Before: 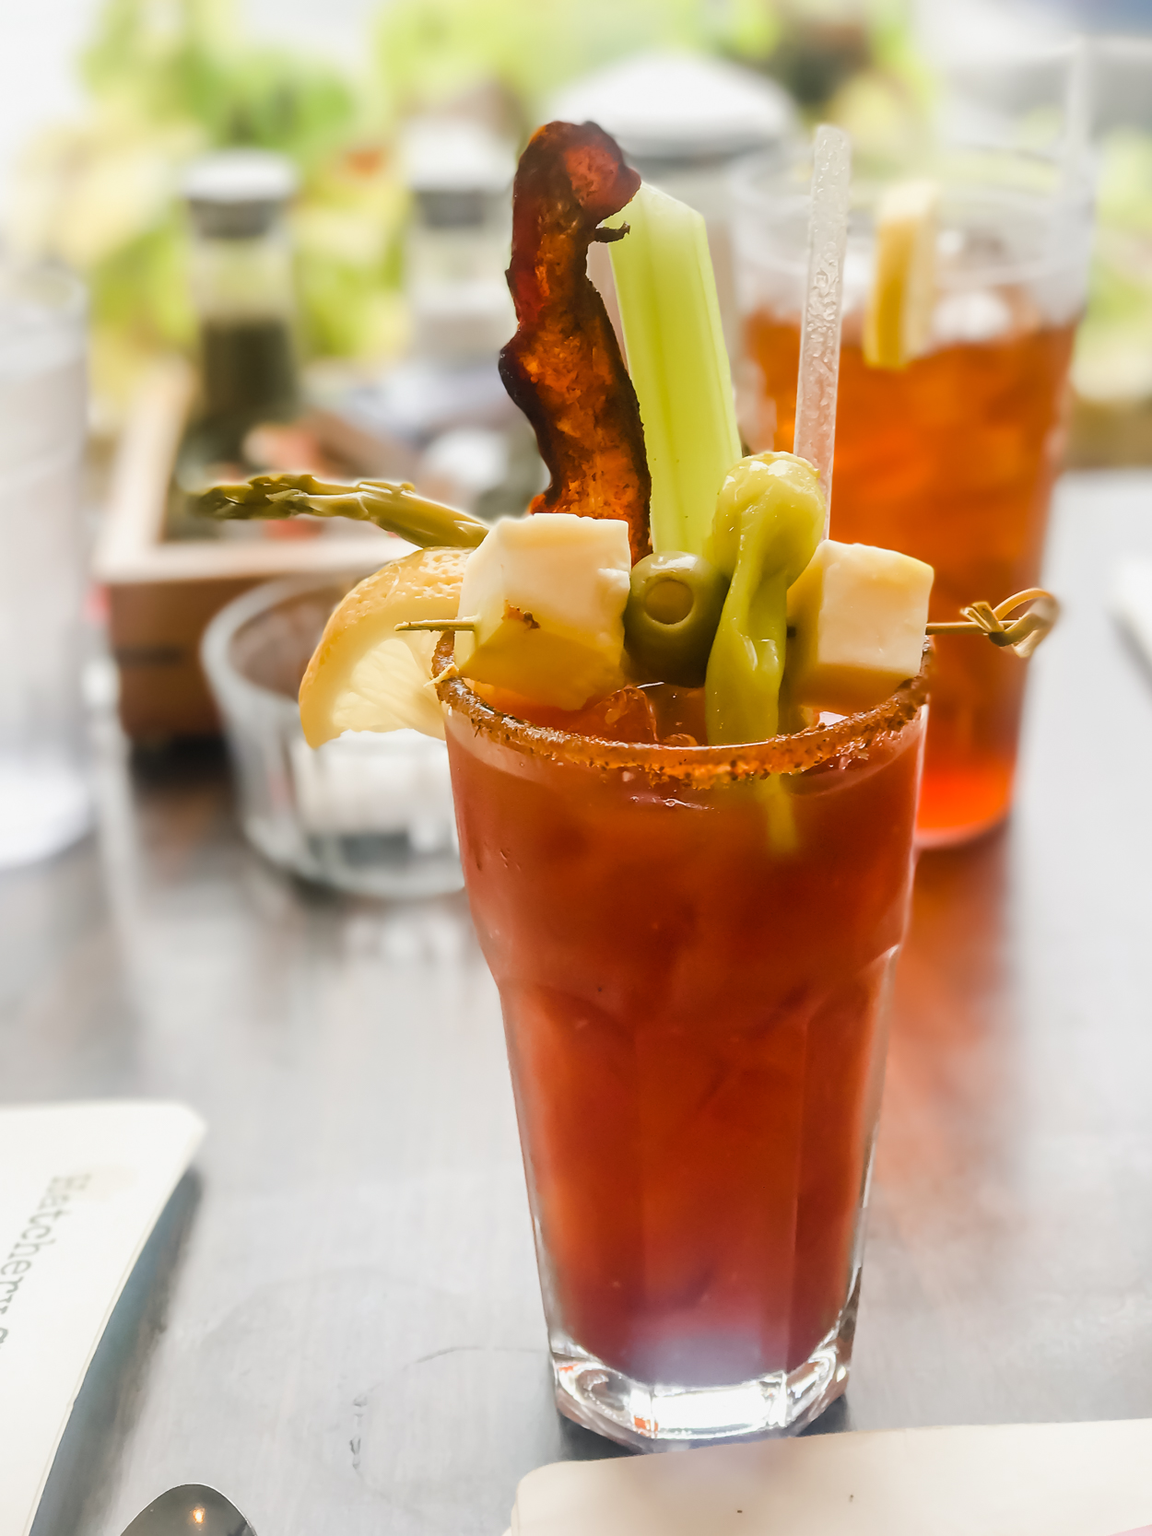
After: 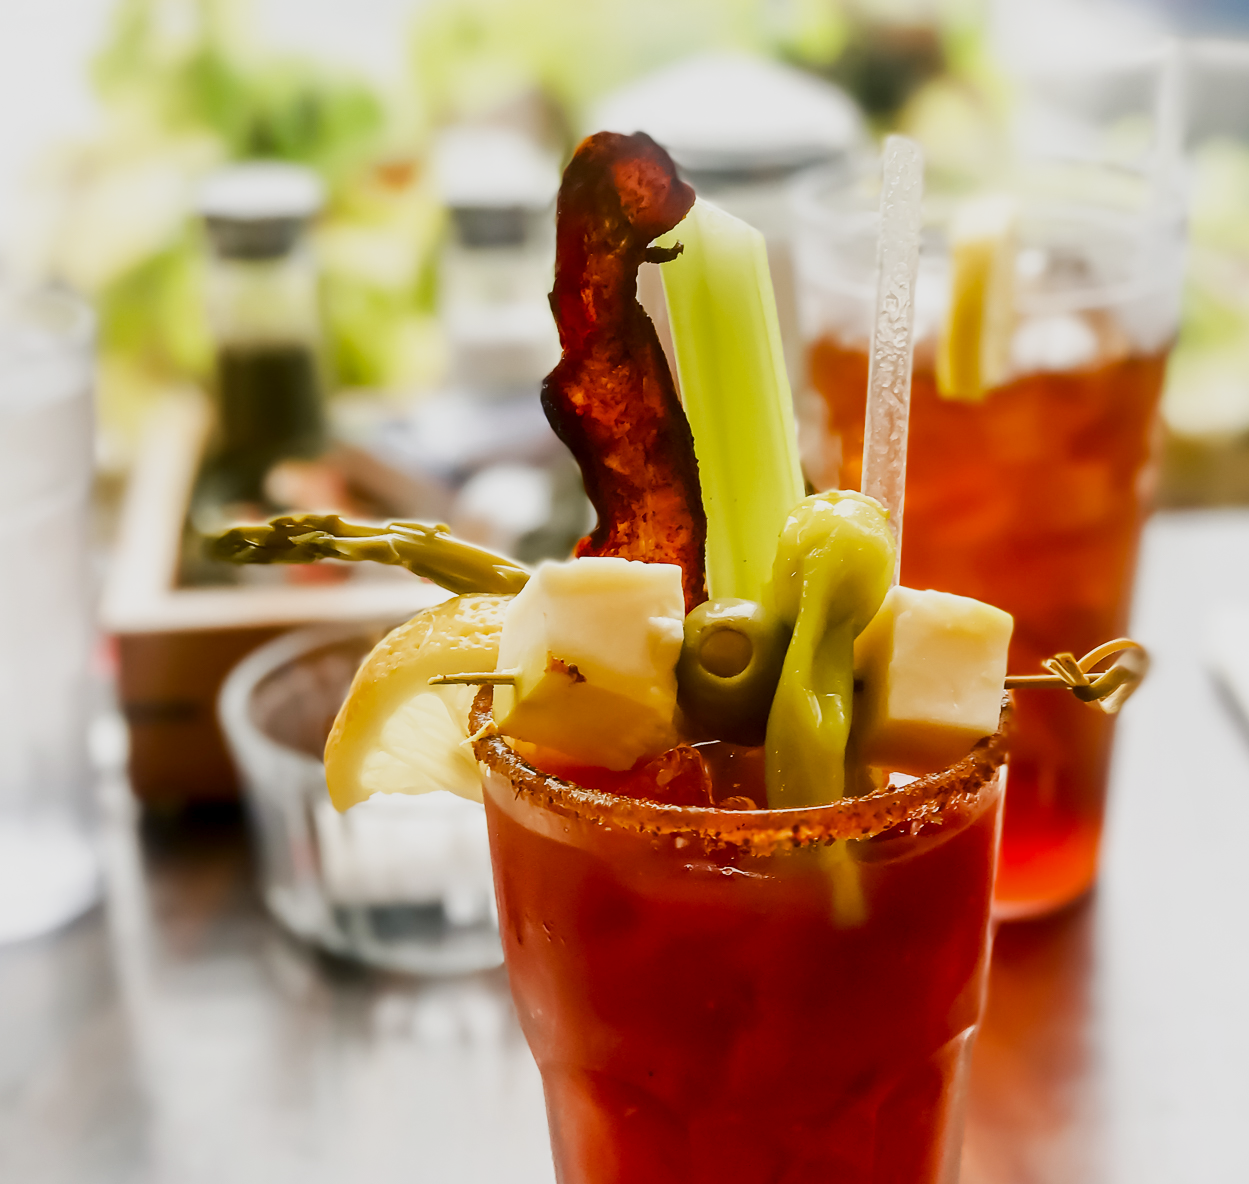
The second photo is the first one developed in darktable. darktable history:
crop: right 0%, bottom 28.943%
base curve: curves: ch0 [(0, 0) (0.088, 0.125) (0.176, 0.251) (0.354, 0.501) (0.613, 0.749) (1, 0.877)], preserve colors none
exposure: black level correction 0.002, exposure -0.201 EV, compensate highlight preservation false
local contrast: highlights 107%, shadows 100%, detail 119%, midtone range 0.2
contrast brightness saturation: brightness -0.215, saturation 0.081
